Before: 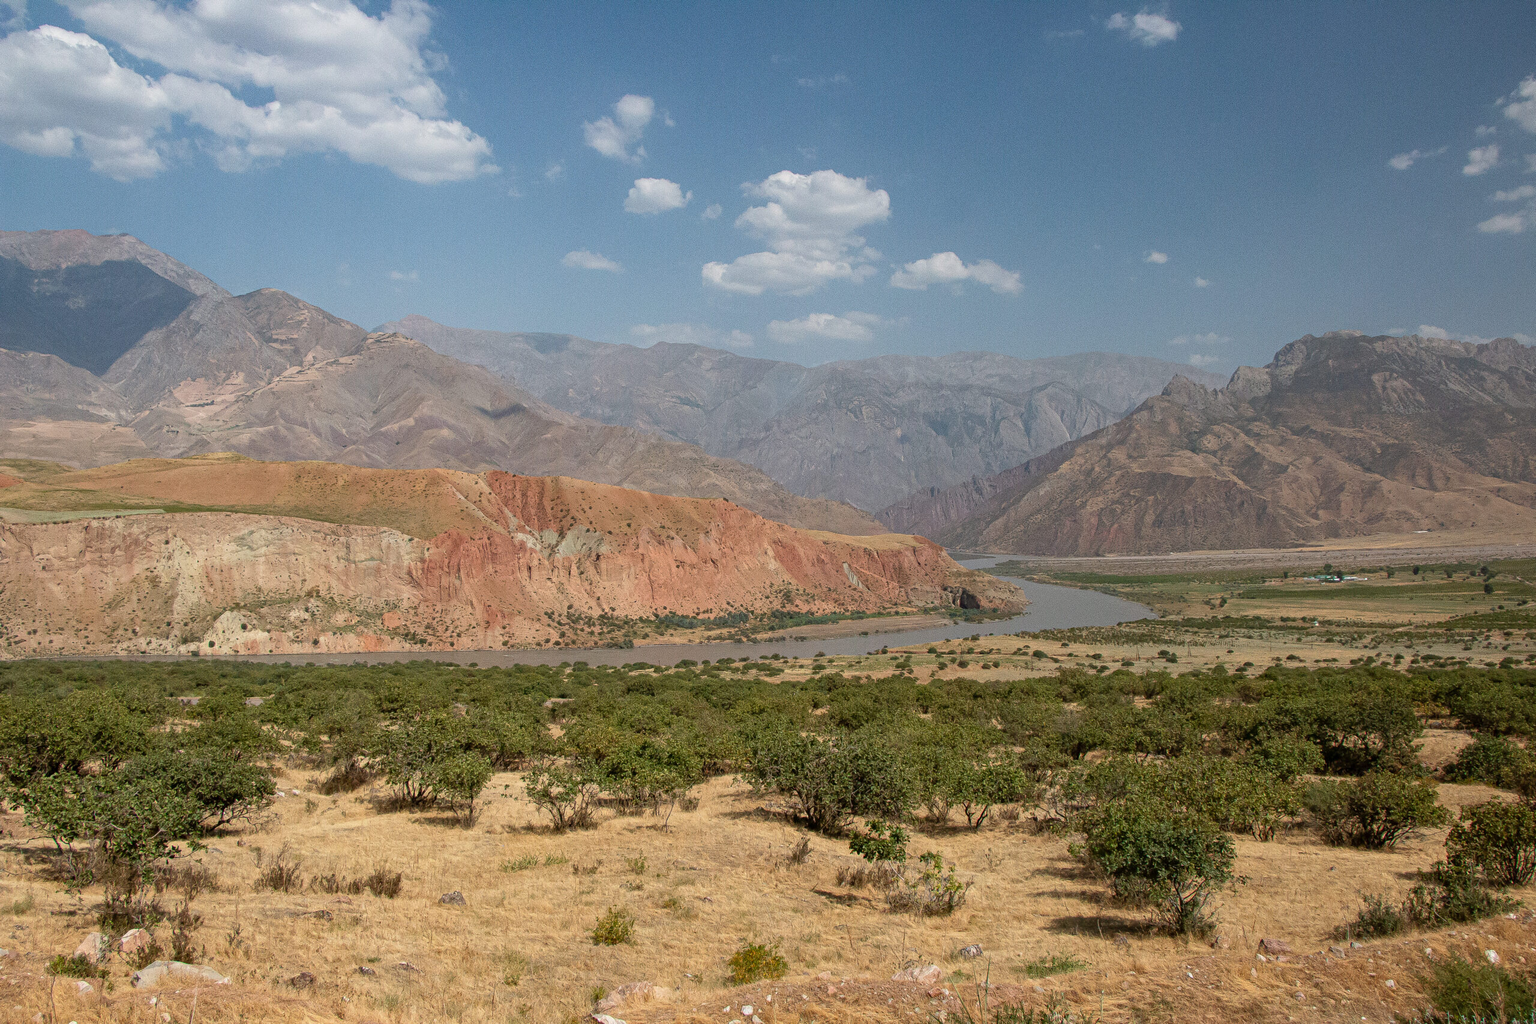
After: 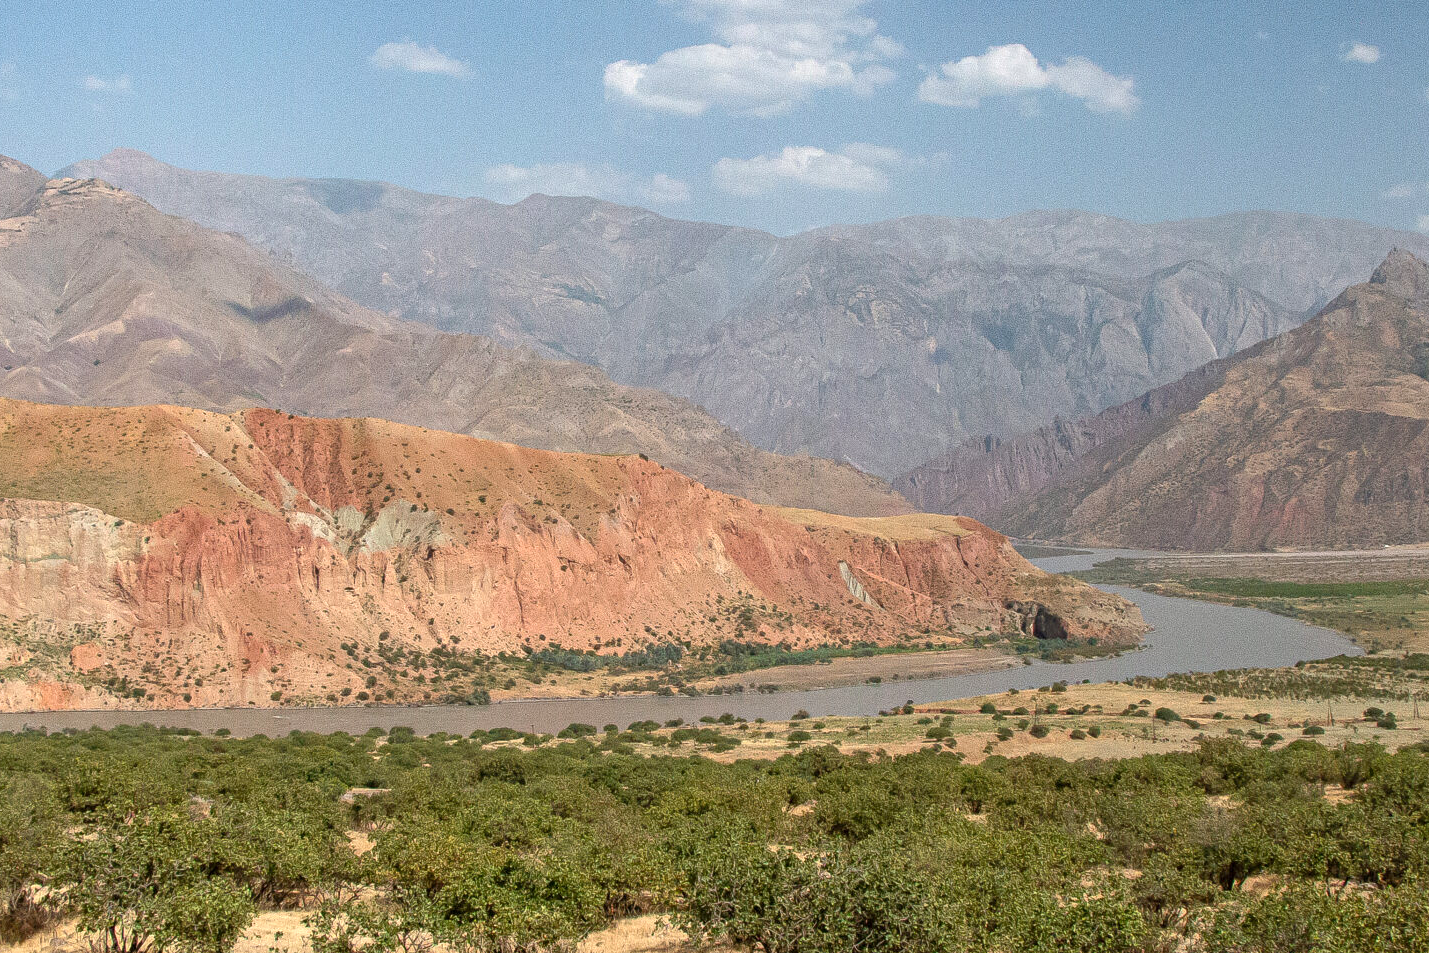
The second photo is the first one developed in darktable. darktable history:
crop and rotate: left 22.13%, top 22.054%, right 22.026%, bottom 22.102%
tone equalizer: on, module defaults
exposure: black level correction 0.001, exposure 0.5 EV, compensate exposure bias true, compensate highlight preservation false
